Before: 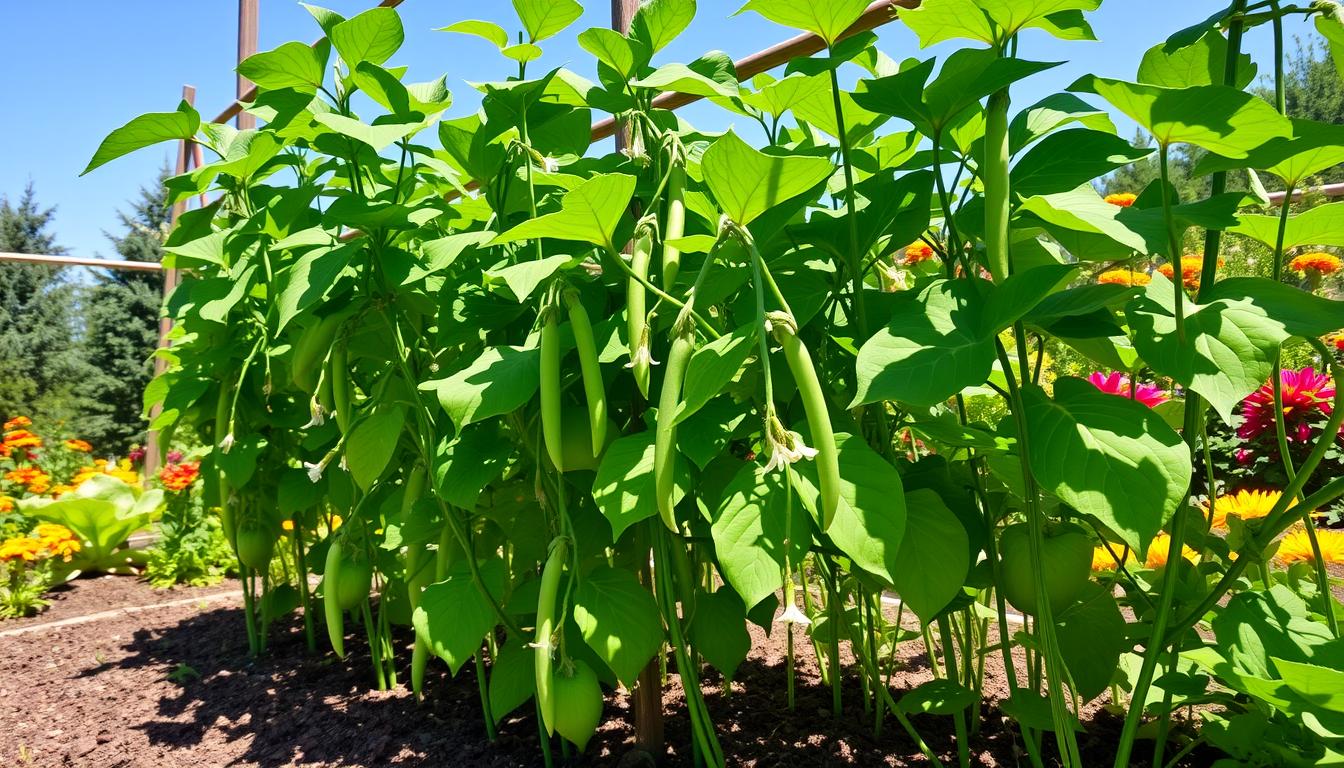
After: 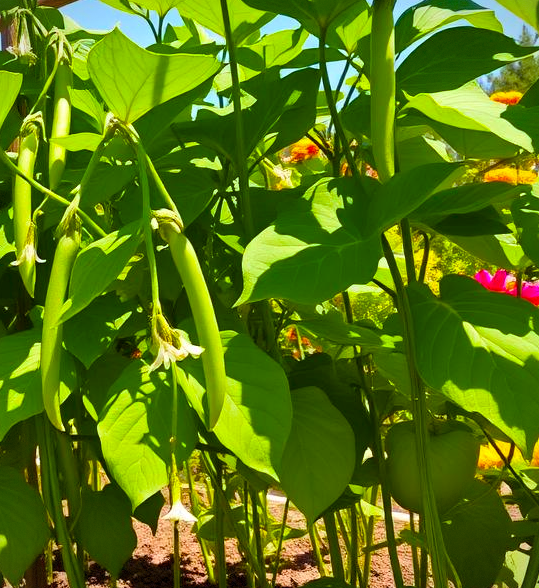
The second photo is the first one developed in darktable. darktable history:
color balance rgb: linear chroma grading › global chroma 15%, perceptual saturation grading › global saturation 30%
crop: left 45.721%, top 13.393%, right 14.118%, bottom 10.01%
vignetting: fall-off start 97.28%, fall-off radius 79%, brightness -0.462, saturation -0.3, width/height ratio 1.114, dithering 8-bit output, unbound false
rgb levels: mode RGB, independent channels, levels [[0, 0.474, 1], [0, 0.5, 1], [0, 0.5, 1]]
